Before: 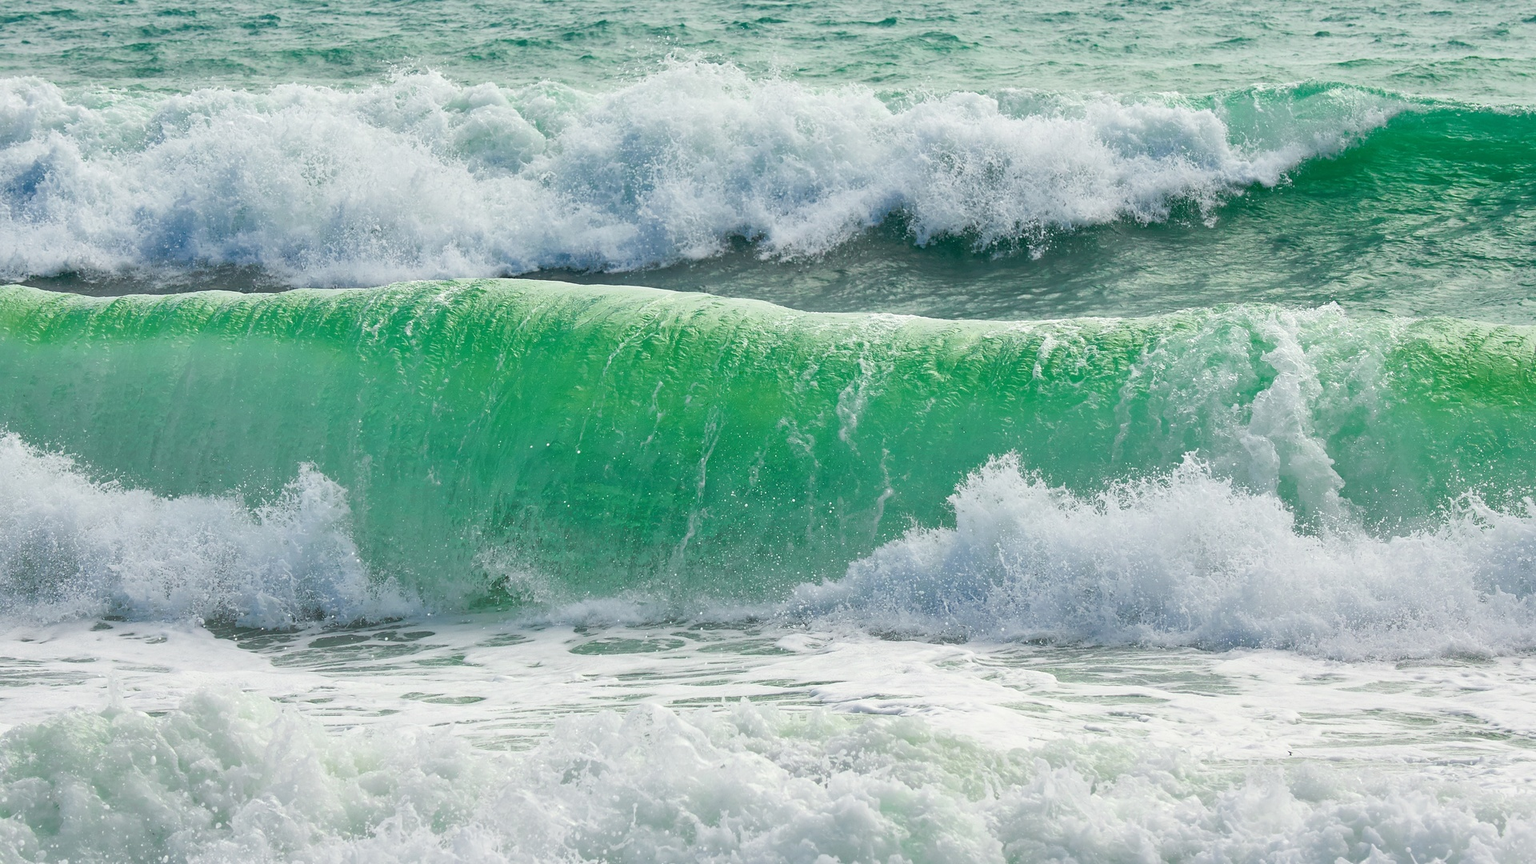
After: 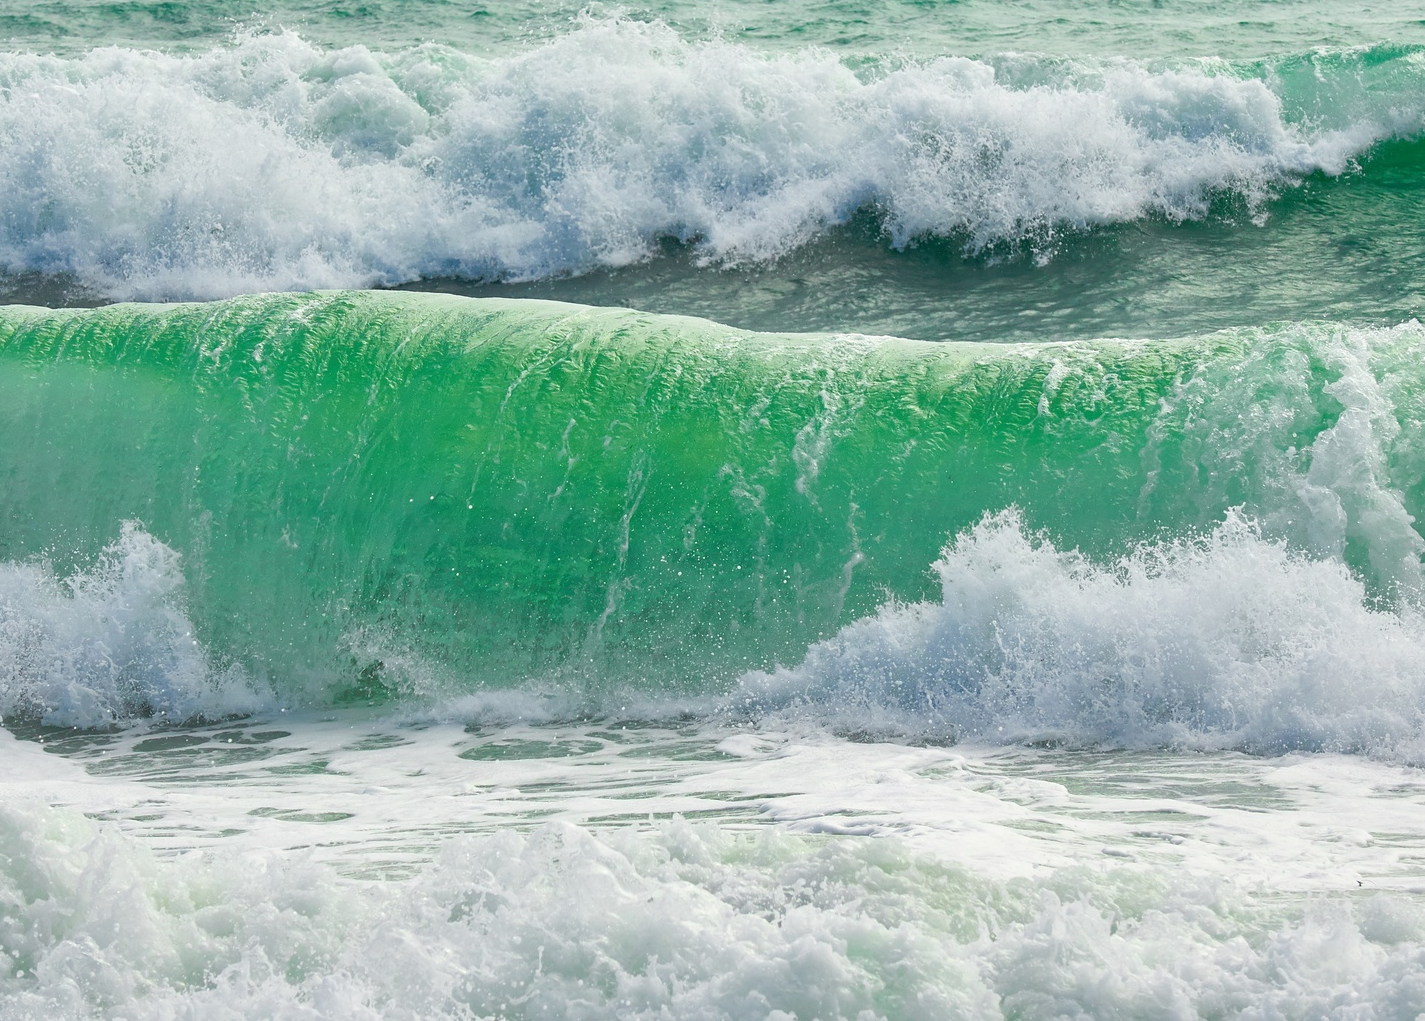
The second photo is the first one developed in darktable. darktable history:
crop and rotate: left 13.222%, top 5.382%, right 12.541%
